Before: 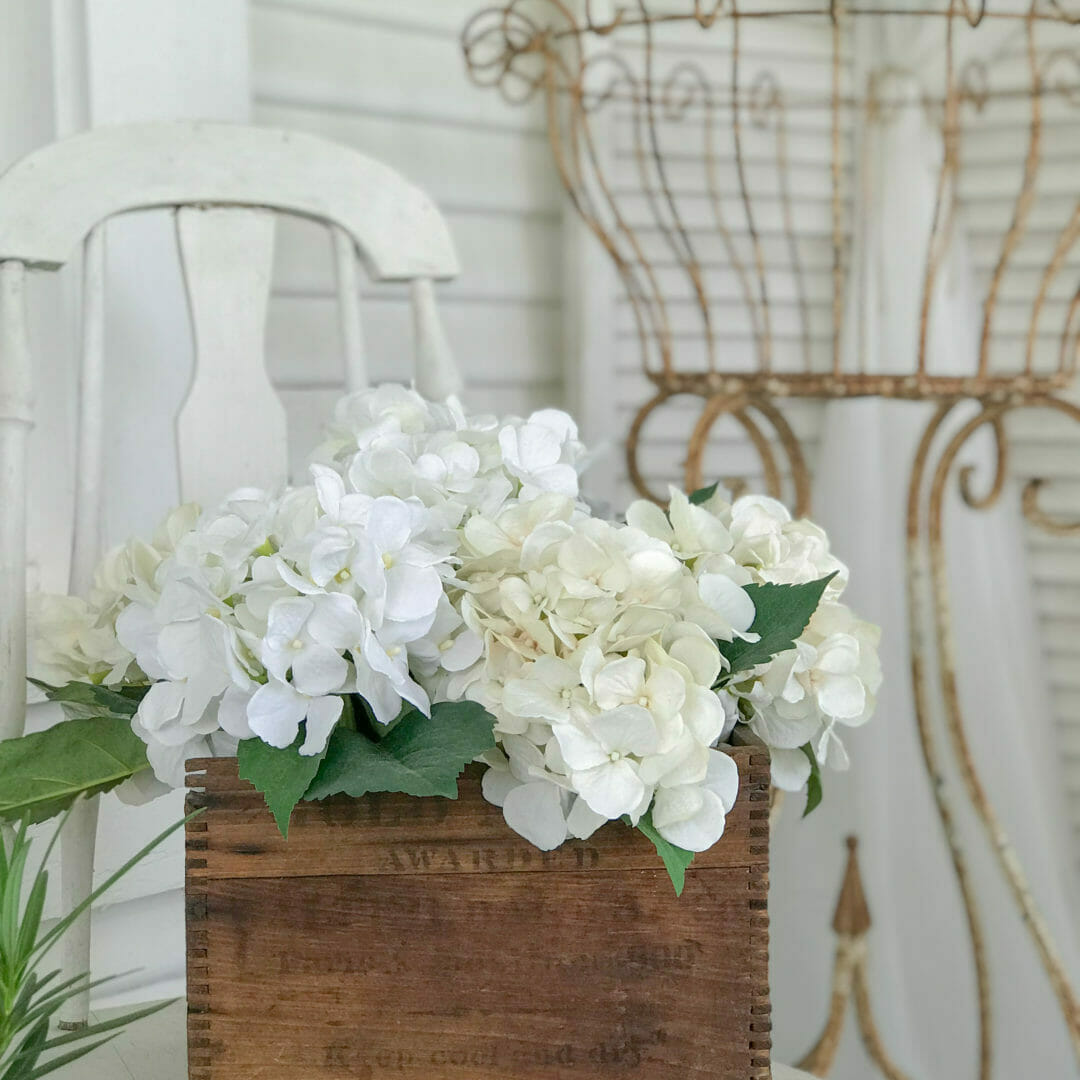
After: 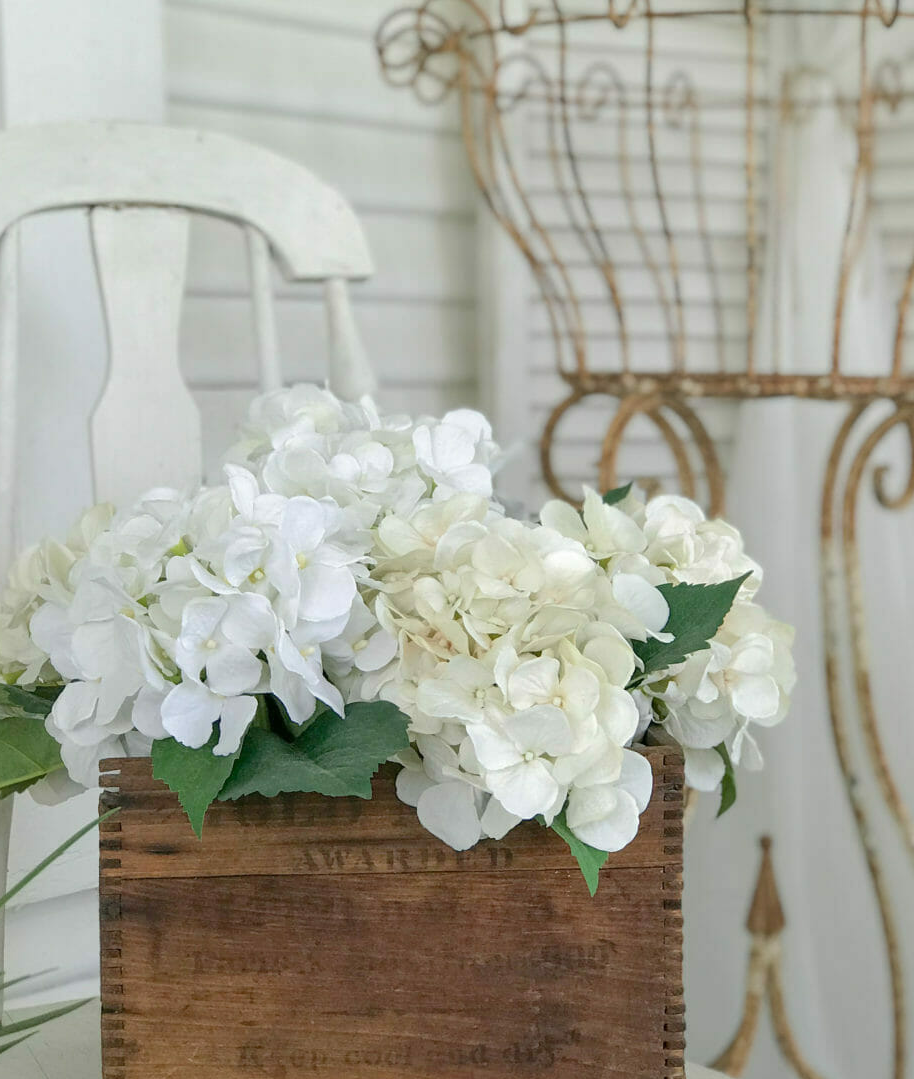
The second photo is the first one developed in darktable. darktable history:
crop: left 7.983%, right 7.361%
